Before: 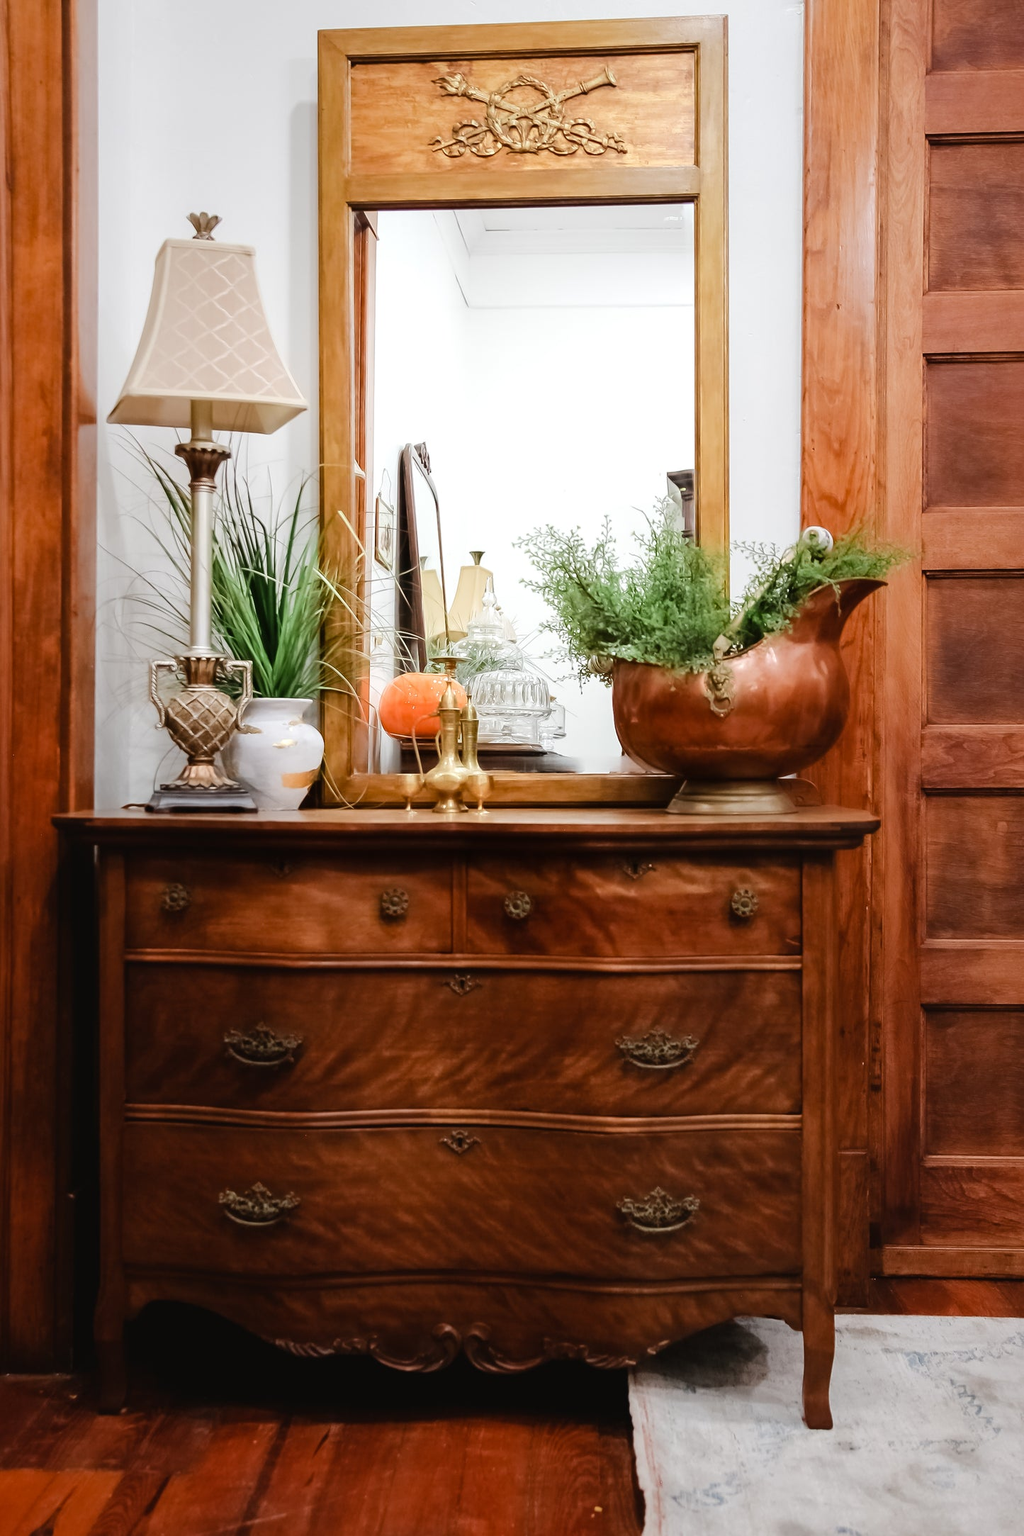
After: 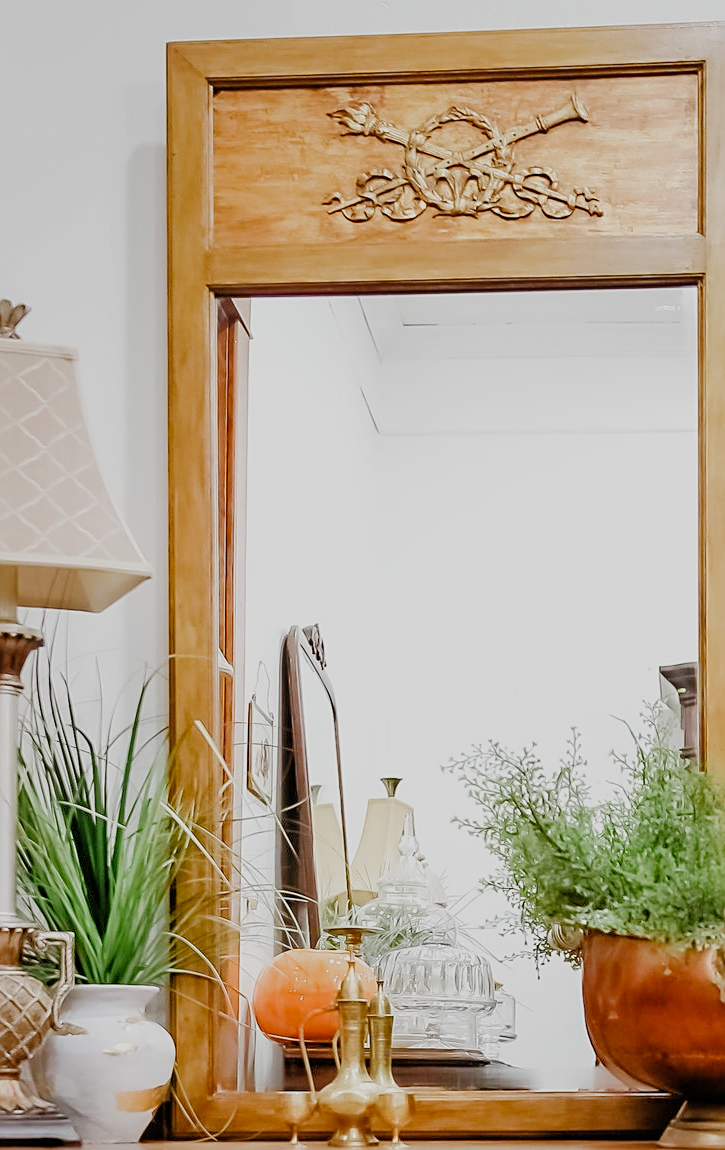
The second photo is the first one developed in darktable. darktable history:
crop: left 19.565%, right 30.236%, bottom 46.909%
tone equalizer: -7 EV 0.143 EV, -6 EV 0.592 EV, -5 EV 1.17 EV, -4 EV 1.33 EV, -3 EV 1.18 EV, -2 EV 0.6 EV, -1 EV 0.153 EV
filmic rgb: black relative exposure -7.65 EV, white relative exposure 4.56 EV, threshold 3.01 EV, hardness 3.61, preserve chrominance no, color science v3 (2019), use custom middle-gray values true, enable highlight reconstruction true
sharpen: on, module defaults
